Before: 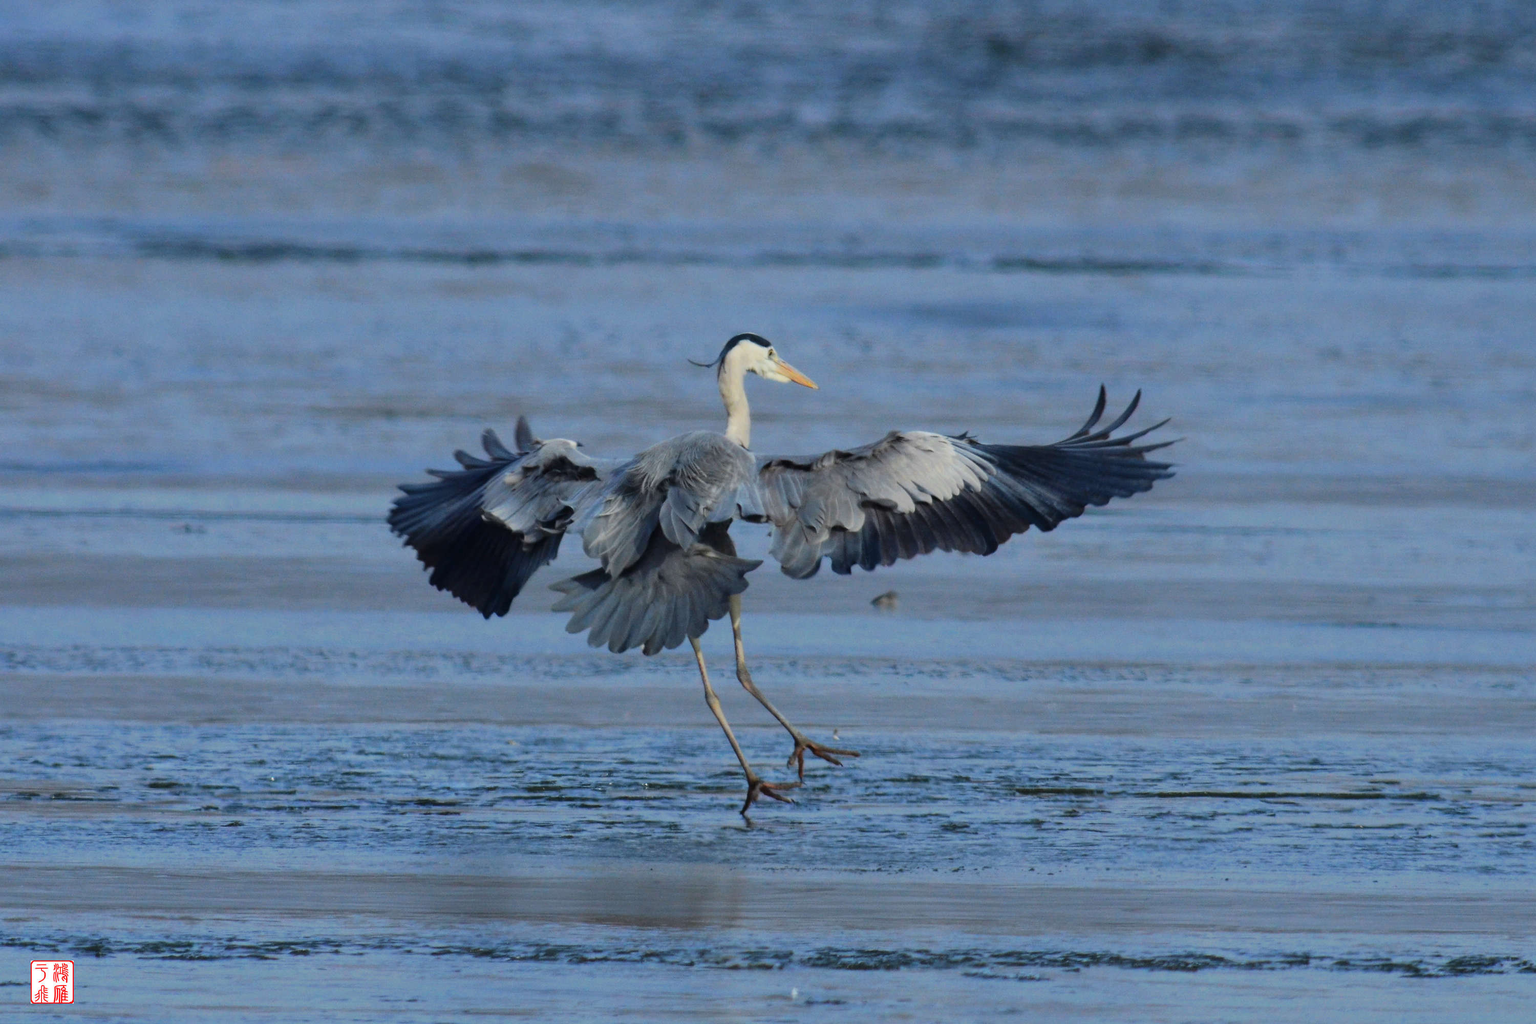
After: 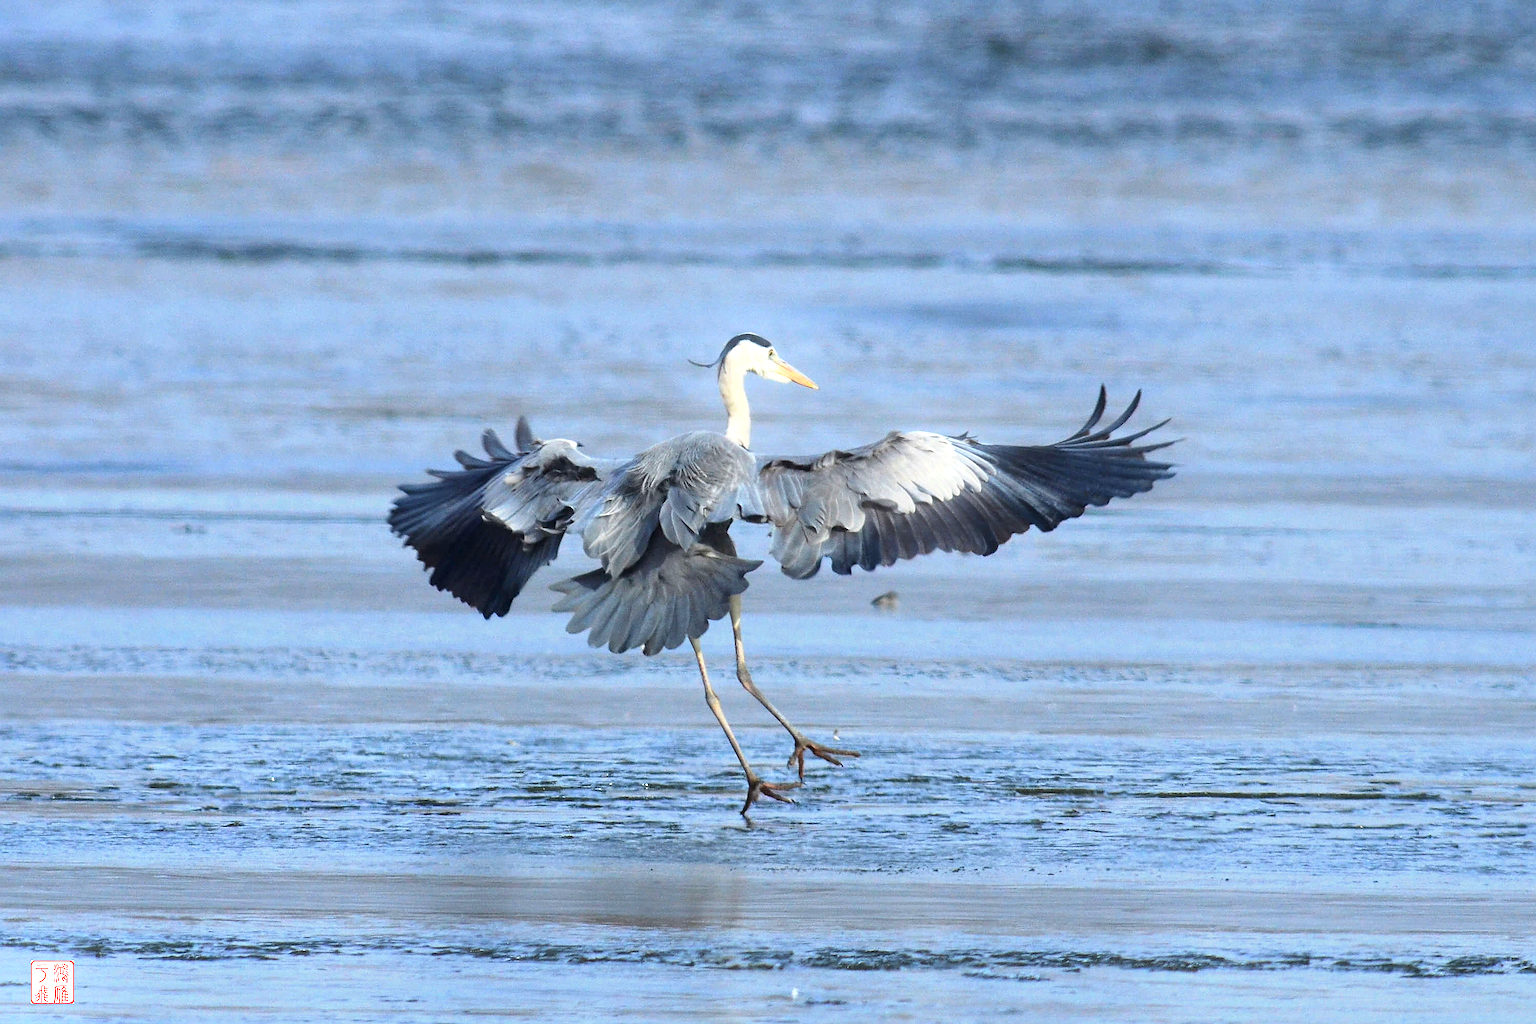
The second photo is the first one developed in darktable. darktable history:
sharpen: radius 1.4, amount 1.25, threshold 0.7
contrast brightness saturation: saturation -0.1
exposure: black level correction 0.001, exposure 1.116 EV, compensate highlight preservation false
bloom: size 16%, threshold 98%, strength 20%
